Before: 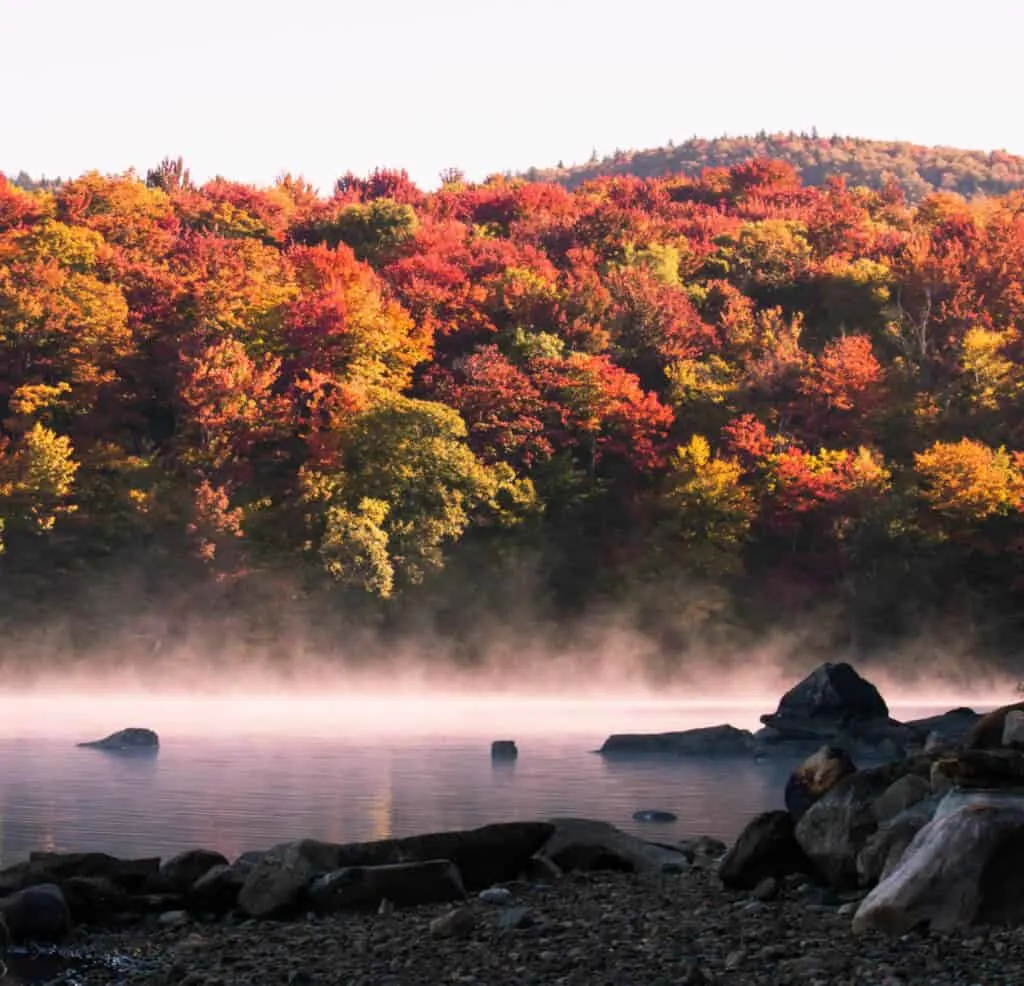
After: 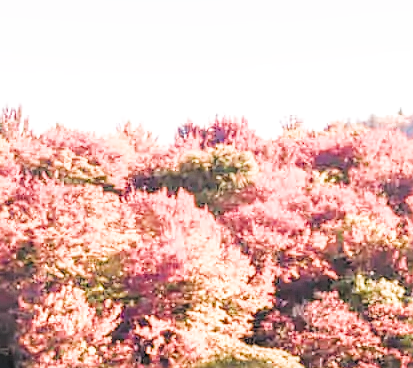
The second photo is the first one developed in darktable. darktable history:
crop: left 15.713%, top 5.464%, right 43.943%, bottom 57.129%
exposure: black level correction 0, exposure 2.144 EV, compensate highlight preservation false
filmic rgb: black relative exposure -4.21 EV, white relative exposure 5.15 EV, threshold 5.94 EV, hardness 2.07, contrast 1.182, color science v4 (2020), enable highlight reconstruction true
sharpen: on, module defaults
local contrast: on, module defaults
